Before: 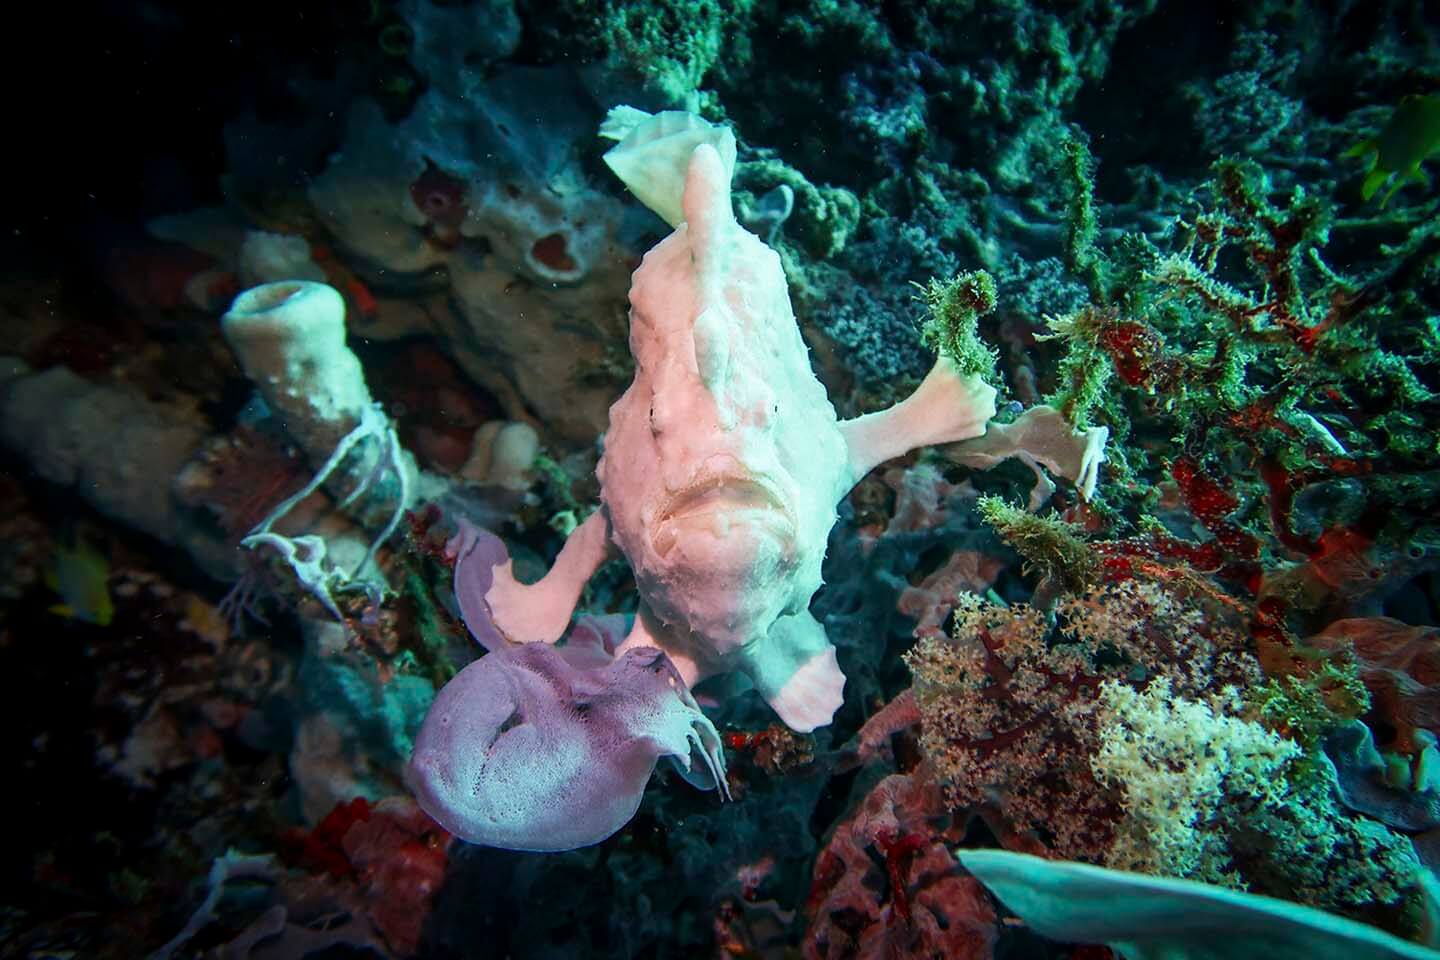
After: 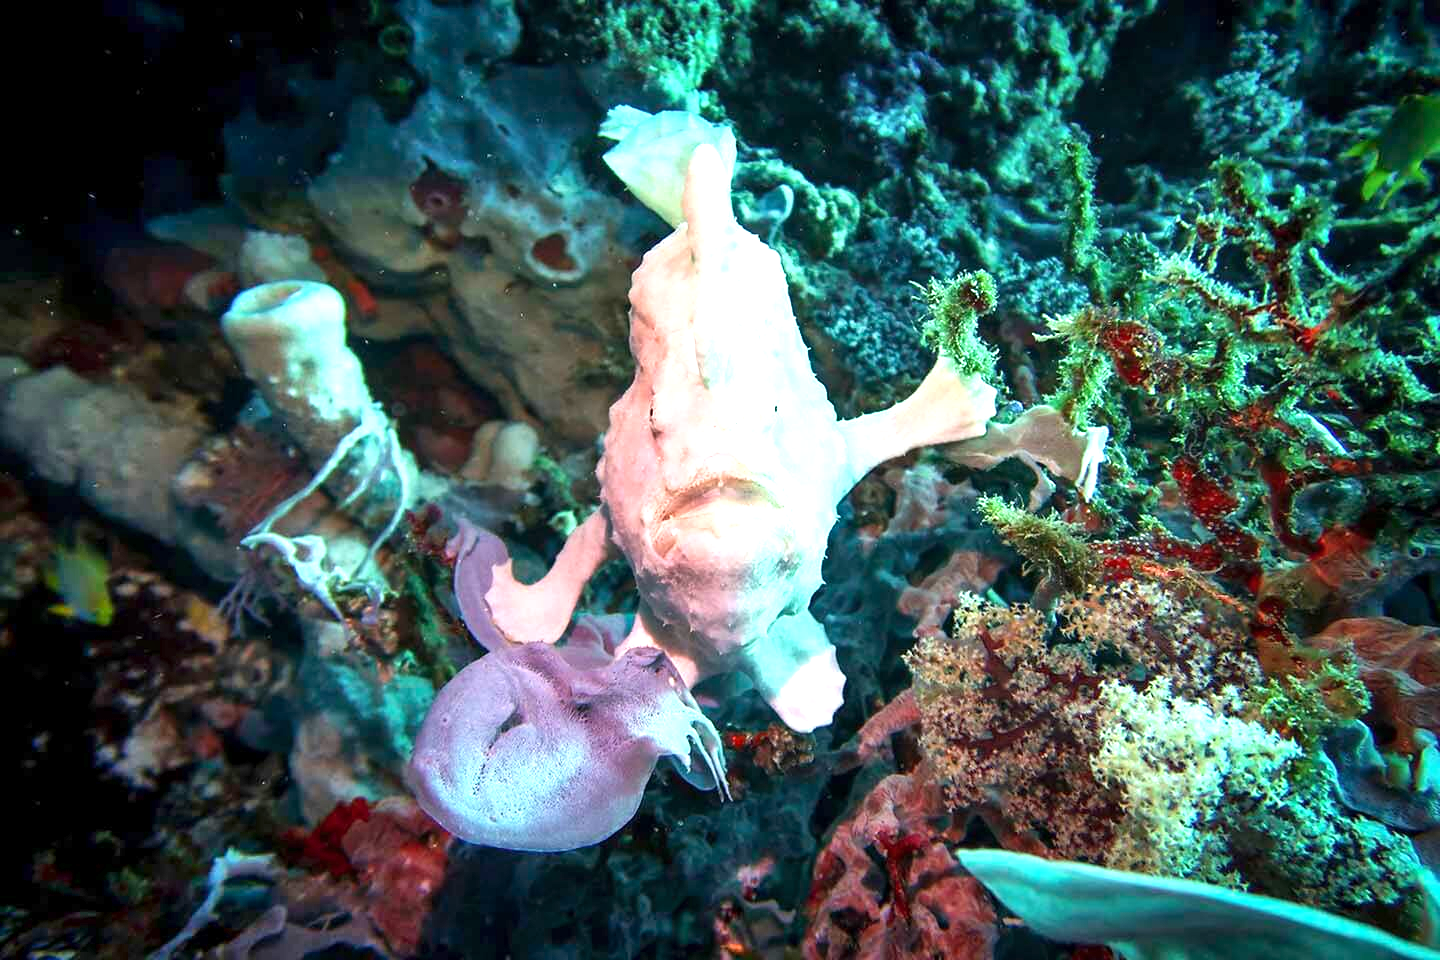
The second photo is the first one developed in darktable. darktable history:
shadows and highlights: soften with gaussian
exposure: exposure 1.089 EV, compensate highlight preservation false
